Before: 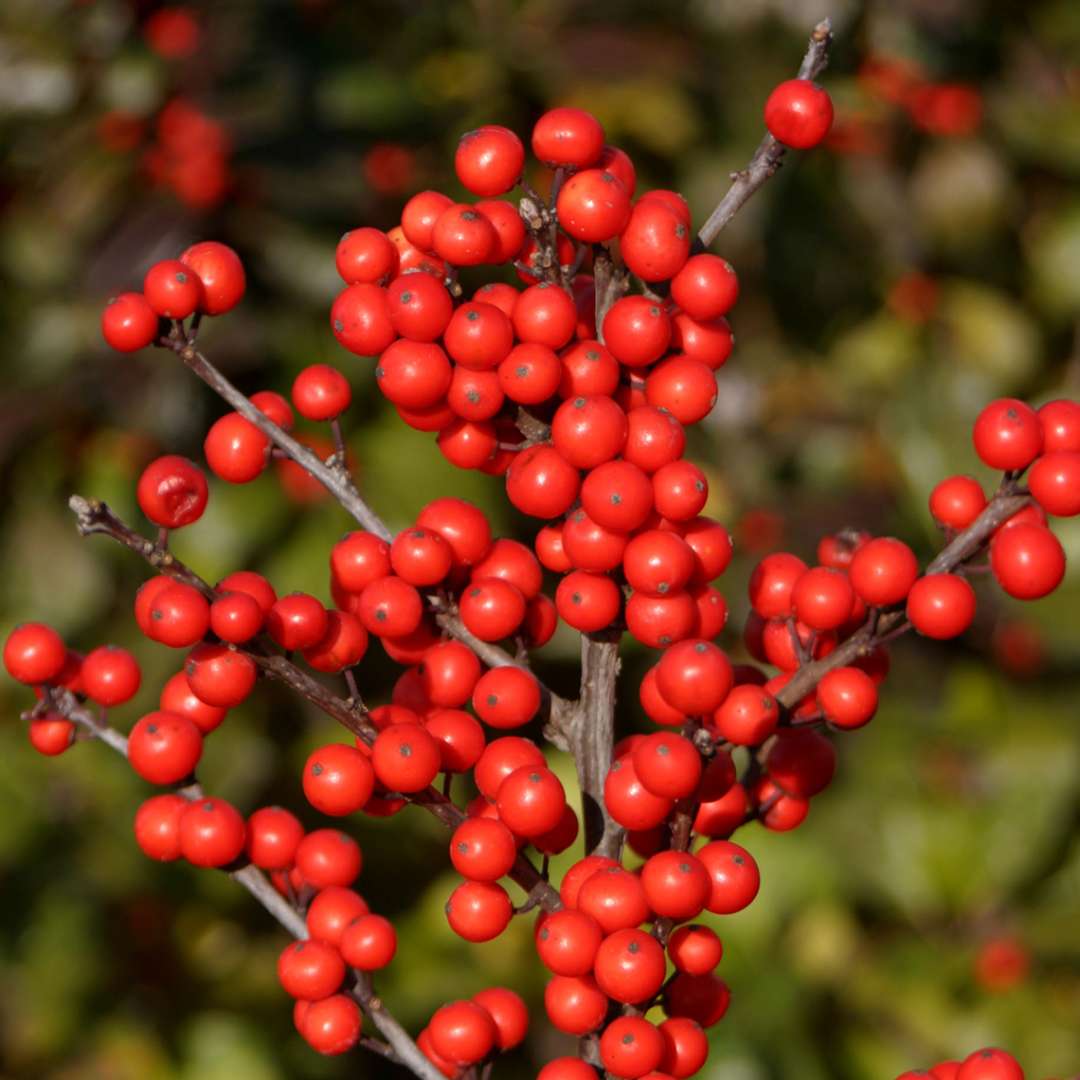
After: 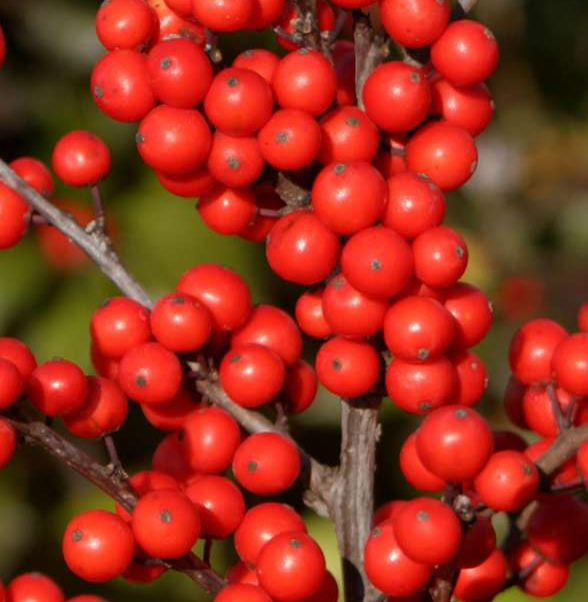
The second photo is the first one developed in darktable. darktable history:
crop and rotate: left 22.3%, top 21.833%, right 23.201%, bottom 22.42%
